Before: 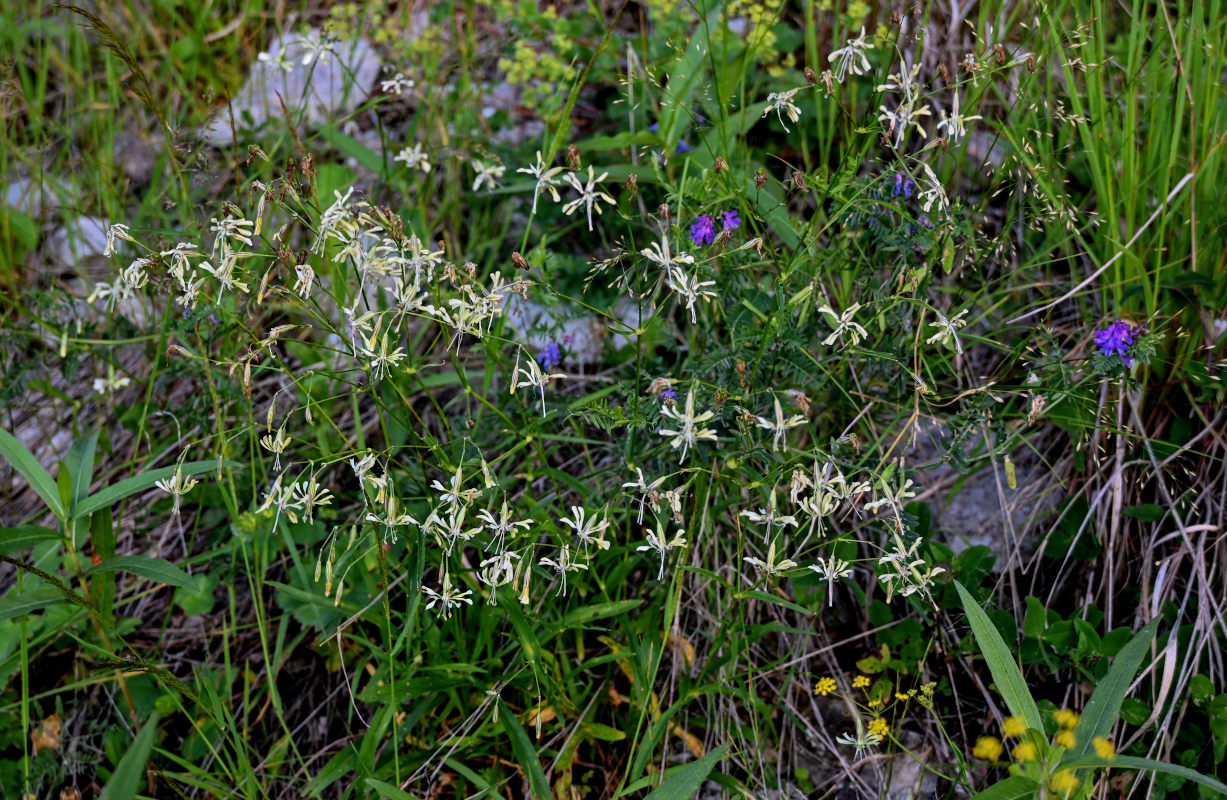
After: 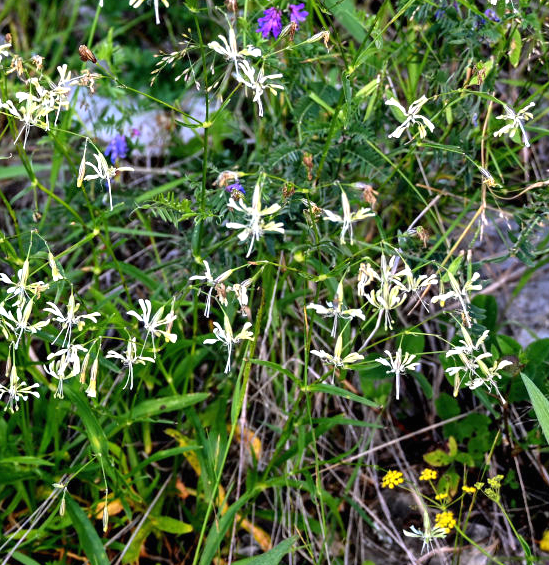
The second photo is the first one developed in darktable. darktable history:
crop: left 35.362%, top 25.926%, right 19.872%, bottom 3.393%
exposure: black level correction 0, exposure 1 EV, compensate highlight preservation false
tone equalizer: on, module defaults
